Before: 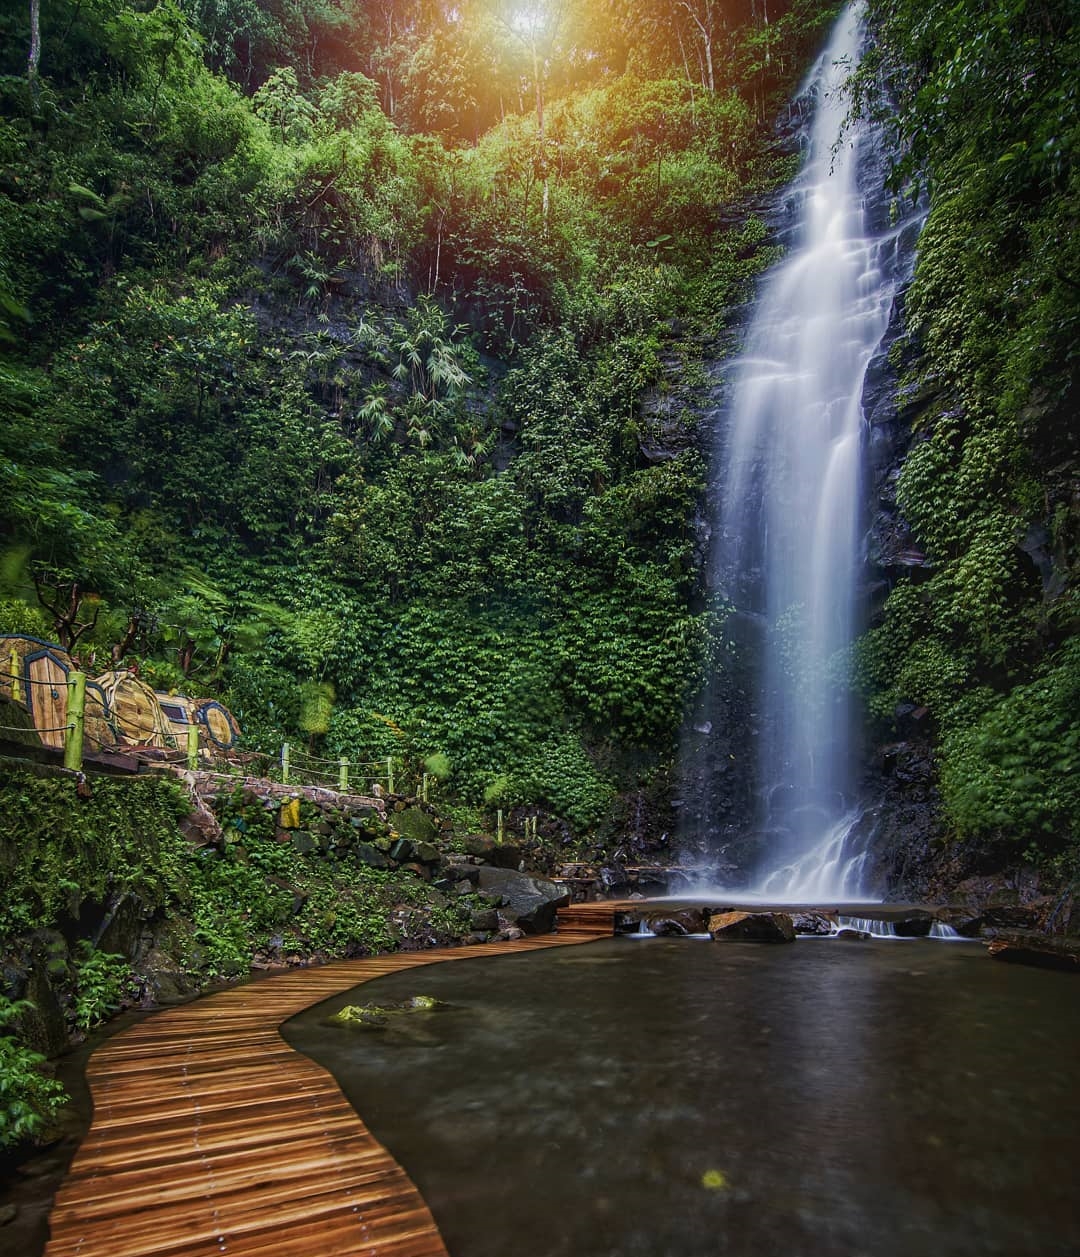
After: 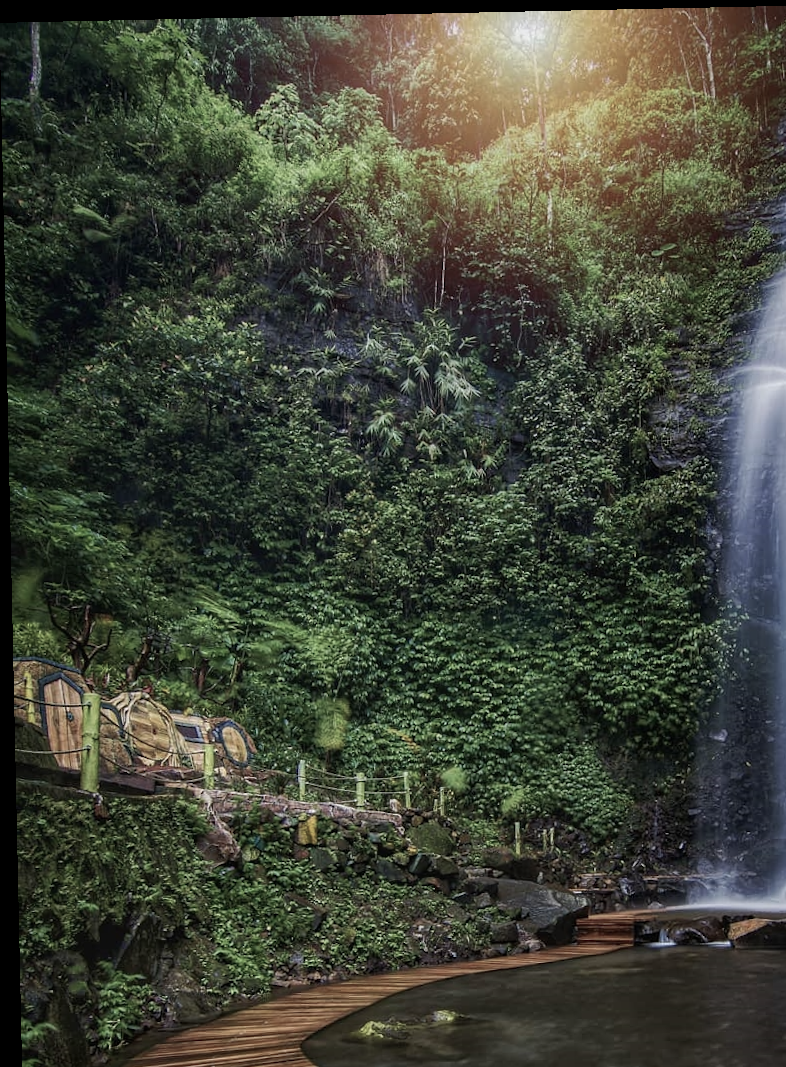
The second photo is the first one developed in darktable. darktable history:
color balance: input saturation 100.43%, contrast fulcrum 14.22%, output saturation 70.41%
rotate and perspective: rotation -1.24°, automatic cropping off
crop: right 28.885%, bottom 16.626%
